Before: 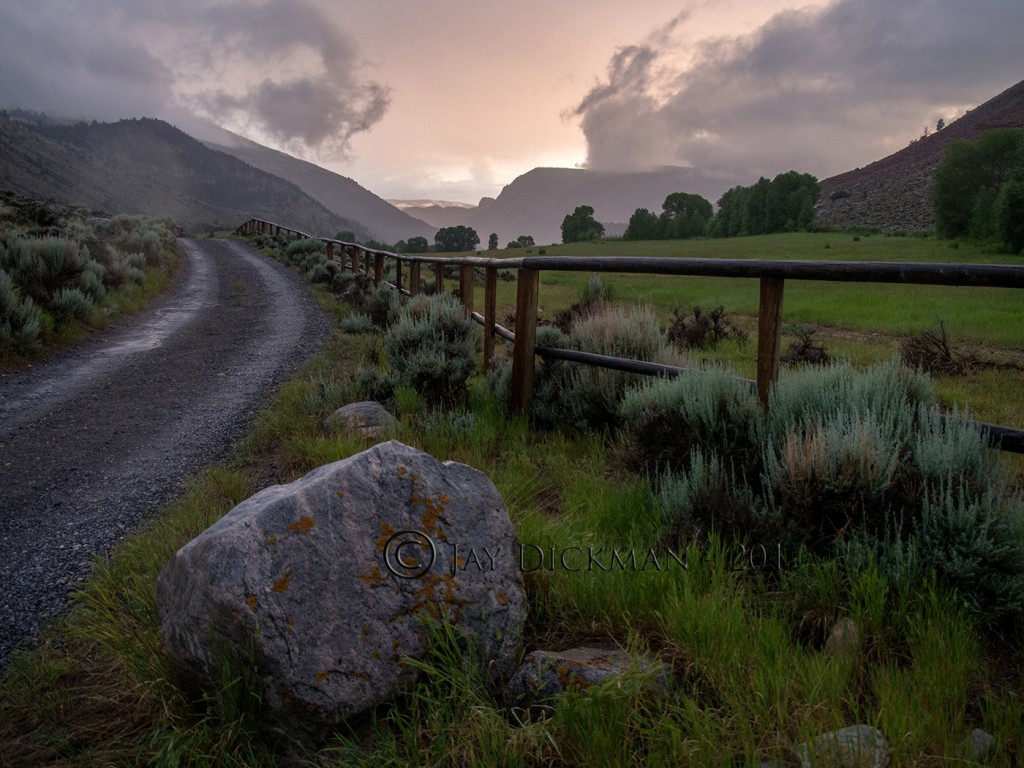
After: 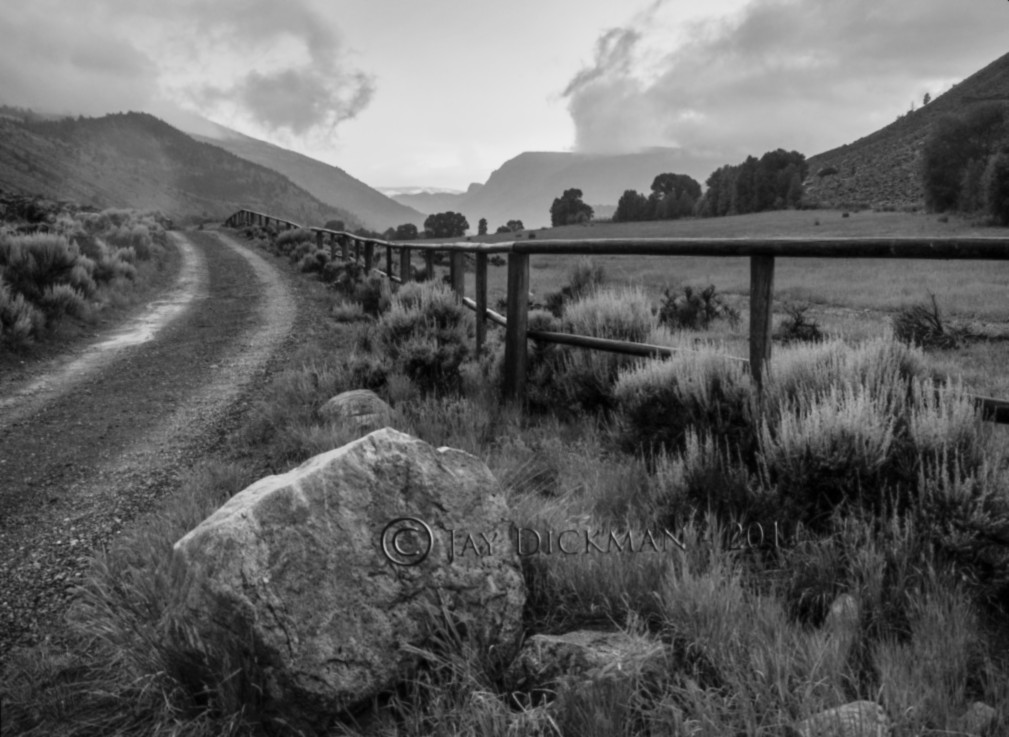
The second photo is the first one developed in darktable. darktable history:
color zones: curves: ch0 [(0.002, 0.593) (0.143, 0.417) (0.285, 0.541) (0.455, 0.289) (0.608, 0.327) (0.727, 0.283) (0.869, 0.571) (1, 0.603)]; ch1 [(0, 0) (0.143, 0) (0.286, 0) (0.429, 0) (0.571, 0) (0.714, 0) (0.857, 0)]
monochrome: on, module defaults
global tonemap: drago (0.7, 100)
shadows and highlights: shadows 49, highlights -41, soften with gaussian
white balance: red 0.98, blue 1.034
lowpass: radius 0.76, contrast 1.56, saturation 0, unbound 0
color correction: highlights a* -3.28, highlights b* -6.24, shadows a* 3.1, shadows b* 5.19
rotate and perspective: rotation -1.42°, crop left 0.016, crop right 0.984, crop top 0.035, crop bottom 0.965
